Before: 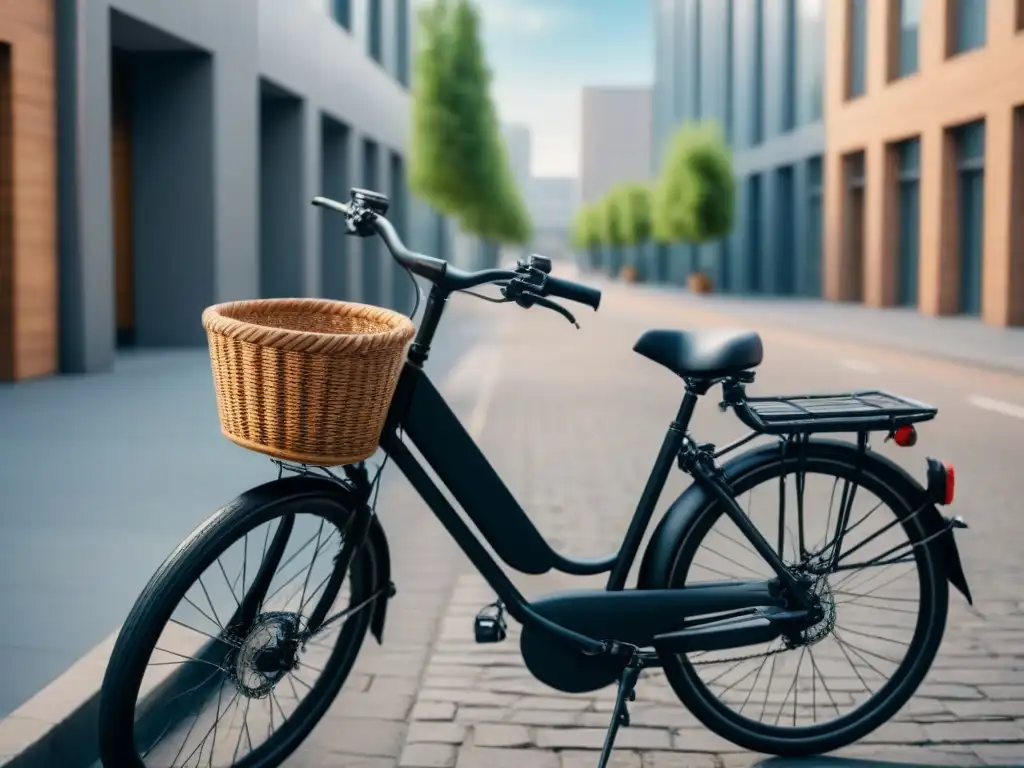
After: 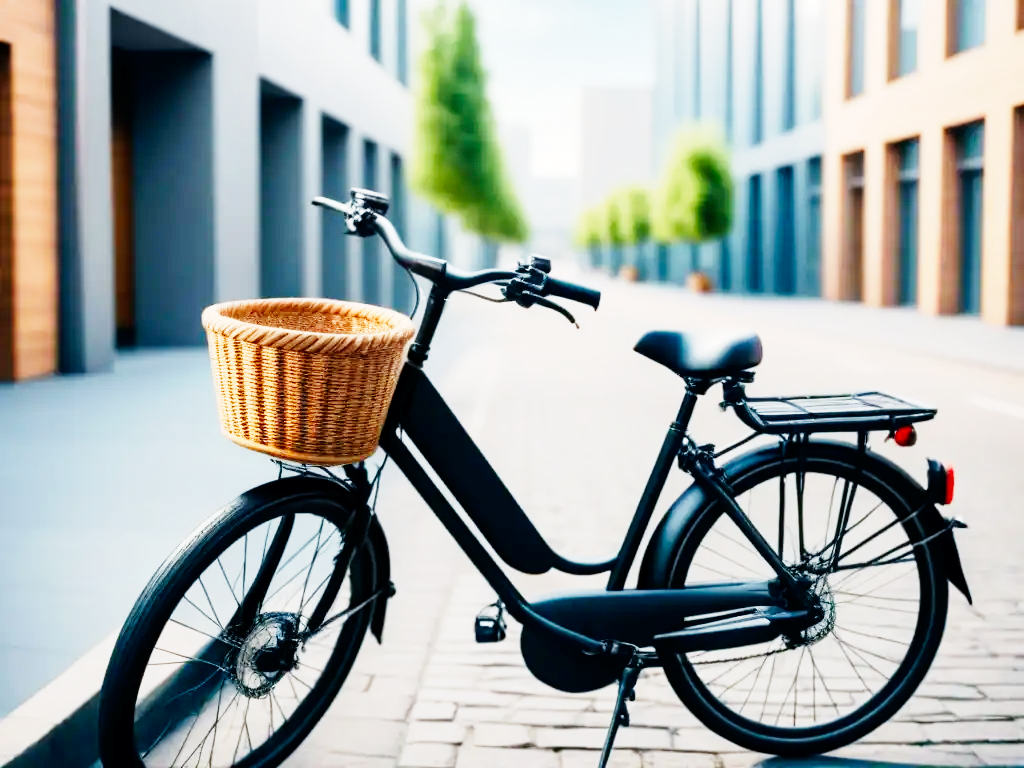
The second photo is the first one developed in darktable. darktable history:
exposure: black level correction 0.002, exposure 0.15 EV, compensate highlight preservation false
base curve: curves: ch0 [(0, 0) (0, 0.001) (0.001, 0.001) (0.004, 0.002) (0.007, 0.004) (0.015, 0.013) (0.033, 0.045) (0.052, 0.096) (0.075, 0.17) (0.099, 0.241) (0.163, 0.42) (0.219, 0.55) (0.259, 0.616) (0.327, 0.722) (0.365, 0.765) (0.522, 0.873) (0.547, 0.881) (0.689, 0.919) (0.826, 0.952) (1, 1)], preserve colors none
